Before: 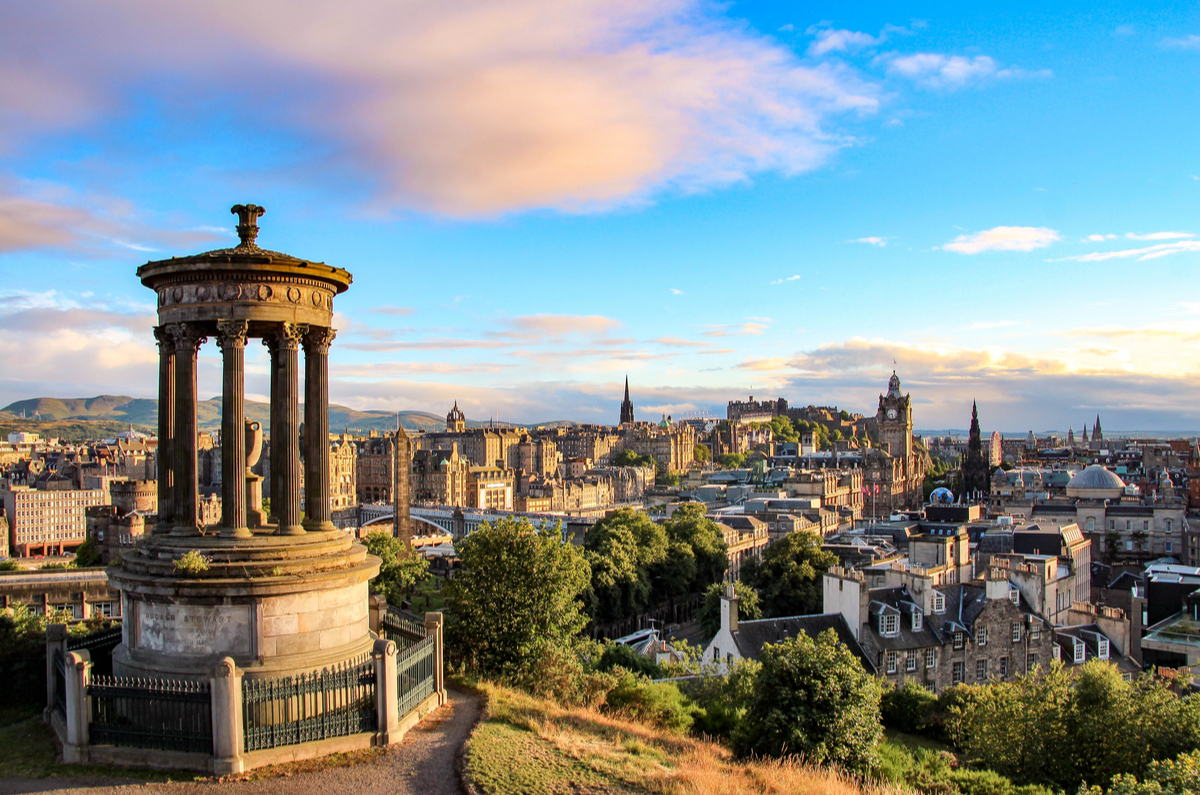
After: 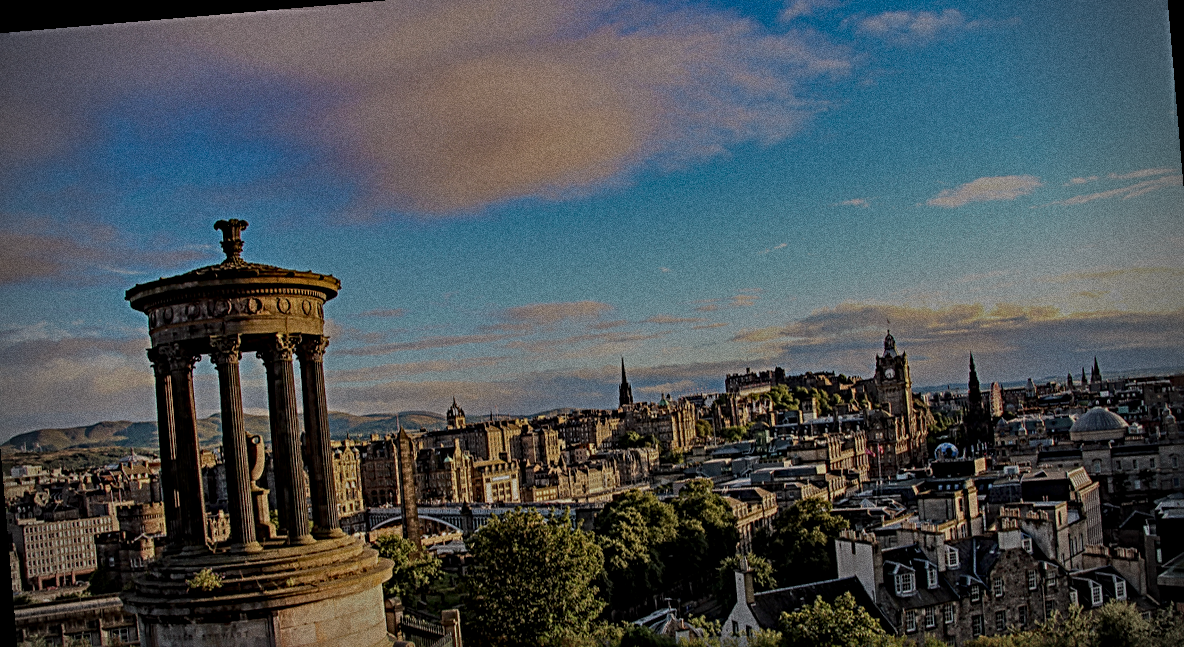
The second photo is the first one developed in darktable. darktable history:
local contrast: on, module defaults
tone equalizer: -8 EV -2 EV, -7 EV -2 EV, -6 EV -2 EV, -5 EV -2 EV, -4 EV -2 EV, -3 EV -2 EV, -2 EV -2 EV, -1 EV -1.63 EV, +0 EV -2 EV
vignetting: fall-off radius 31.48%, brightness -0.472
crop: left 2.737%, top 7.287%, right 3.421%, bottom 20.179%
rotate and perspective: rotation -4.86°, automatic cropping off
sharpen: radius 3.69, amount 0.928
grain: coarseness 0.09 ISO, strength 40%
